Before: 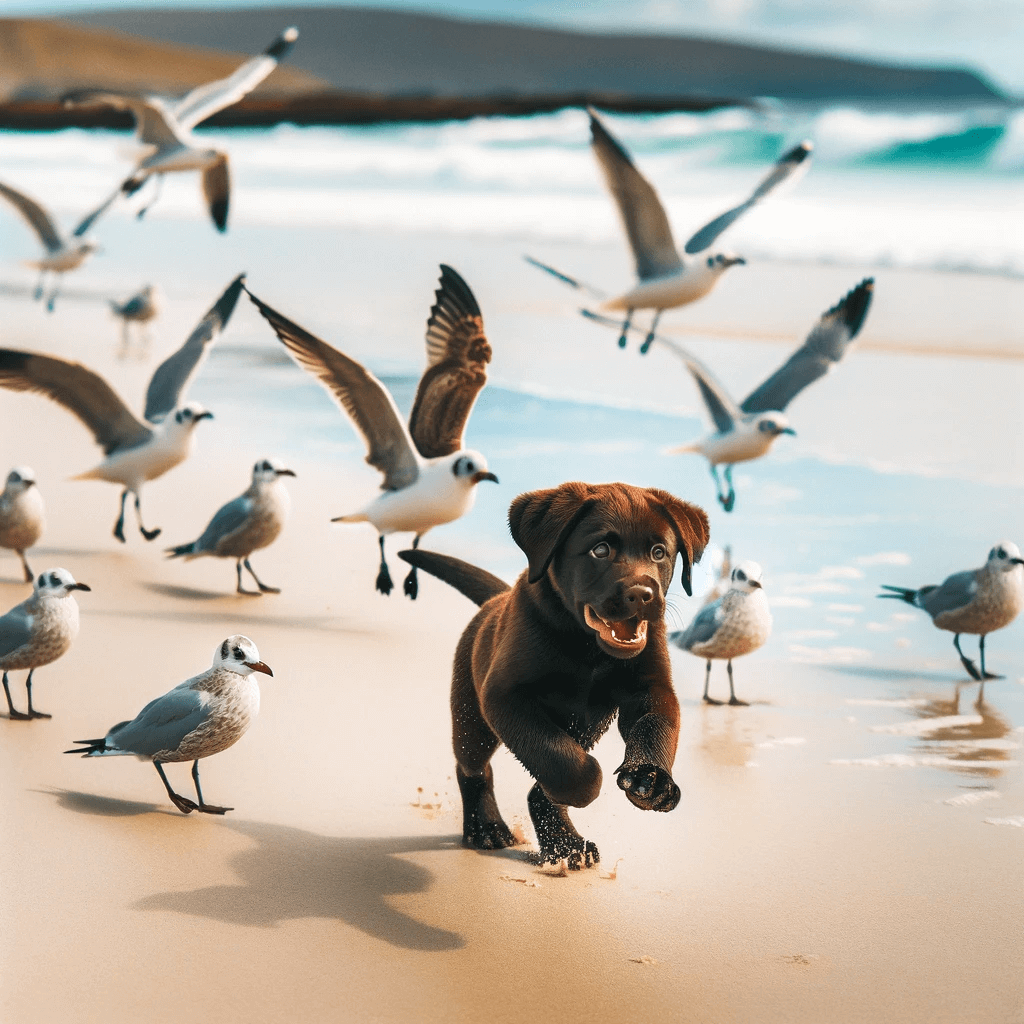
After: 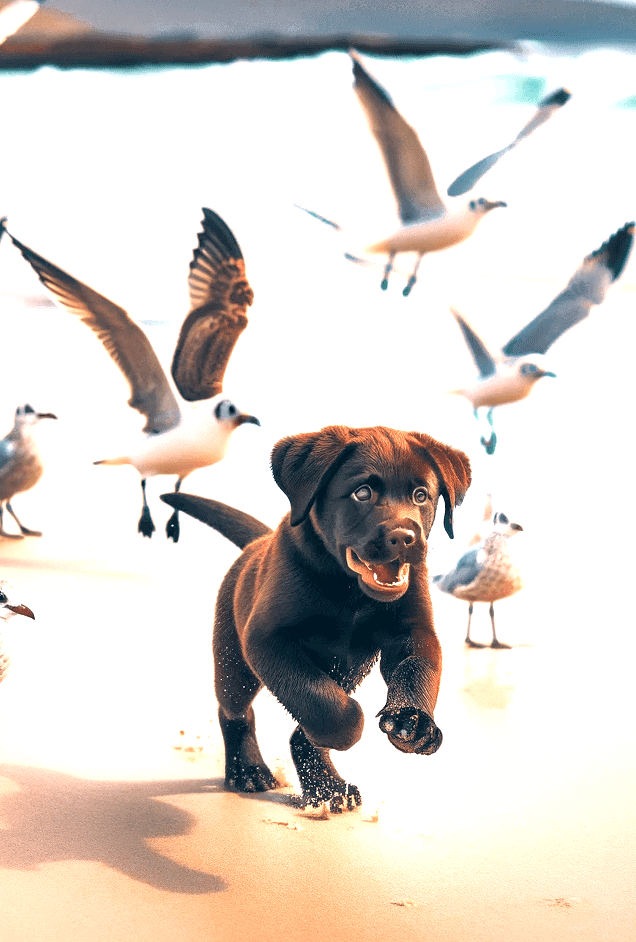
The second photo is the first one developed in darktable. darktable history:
crop and rotate: left 23.255%, top 5.631%, right 14.592%, bottom 2.362%
tone equalizer: -8 EV -0.423 EV, -7 EV -0.379 EV, -6 EV -0.338 EV, -5 EV -0.206 EV, -3 EV 0.187 EV, -2 EV 0.339 EV, -1 EV 0.394 EV, +0 EV 0.435 EV
exposure: black level correction 0, exposure 0.704 EV, compensate highlight preservation false
color correction: highlights a* 14.19, highlights b* 6.15, shadows a* -5.17, shadows b* -15.52, saturation 0.871
local contrast: mode bilateral grid, contrast 20, coarseness 50, detail 130%, midtone range 0.2
color zones: curves: ch0 [(0.203, 0.433) (0.607, 0.517) (0.697, 0.696) (0.705, 0.897)]
